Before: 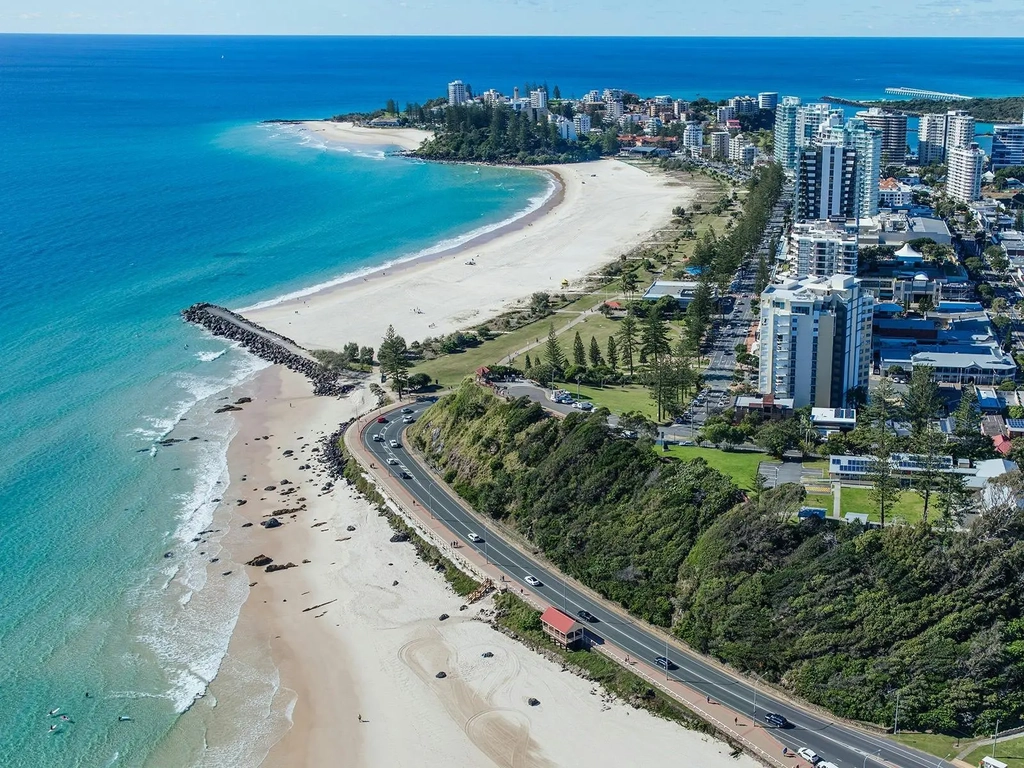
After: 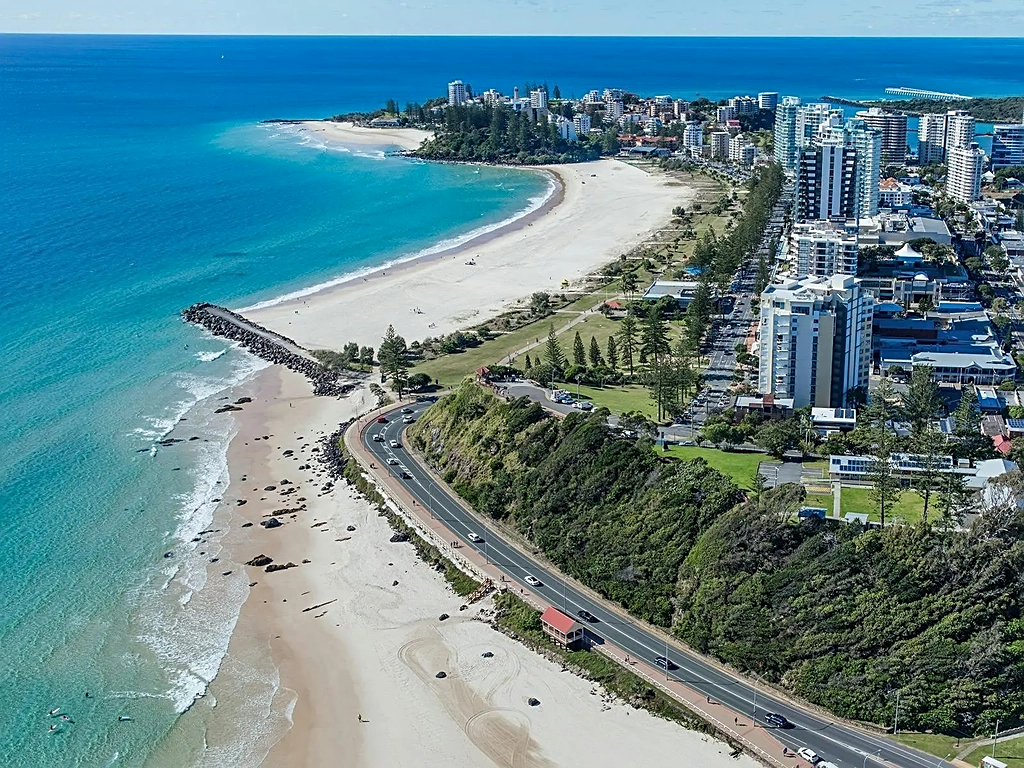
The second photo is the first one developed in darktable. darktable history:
shadows and highlights: radius 124.81, shadows 30.41, highlights -31.12, low approximation 0.01, soften with gaussian
sharpen: on, module defaults
